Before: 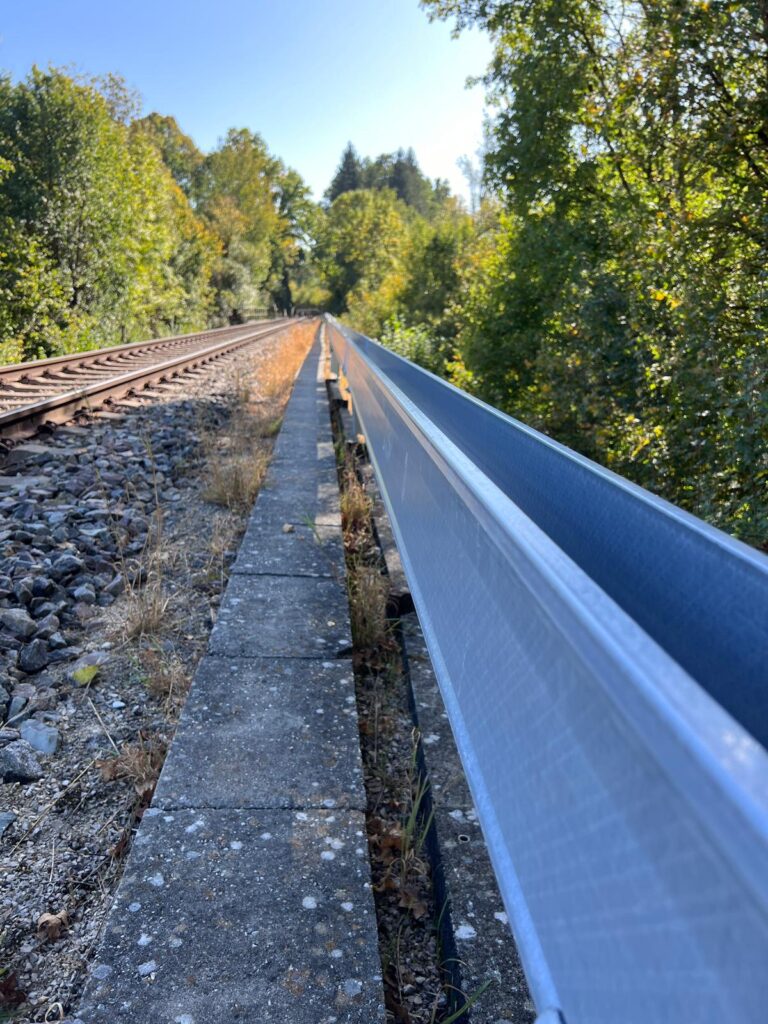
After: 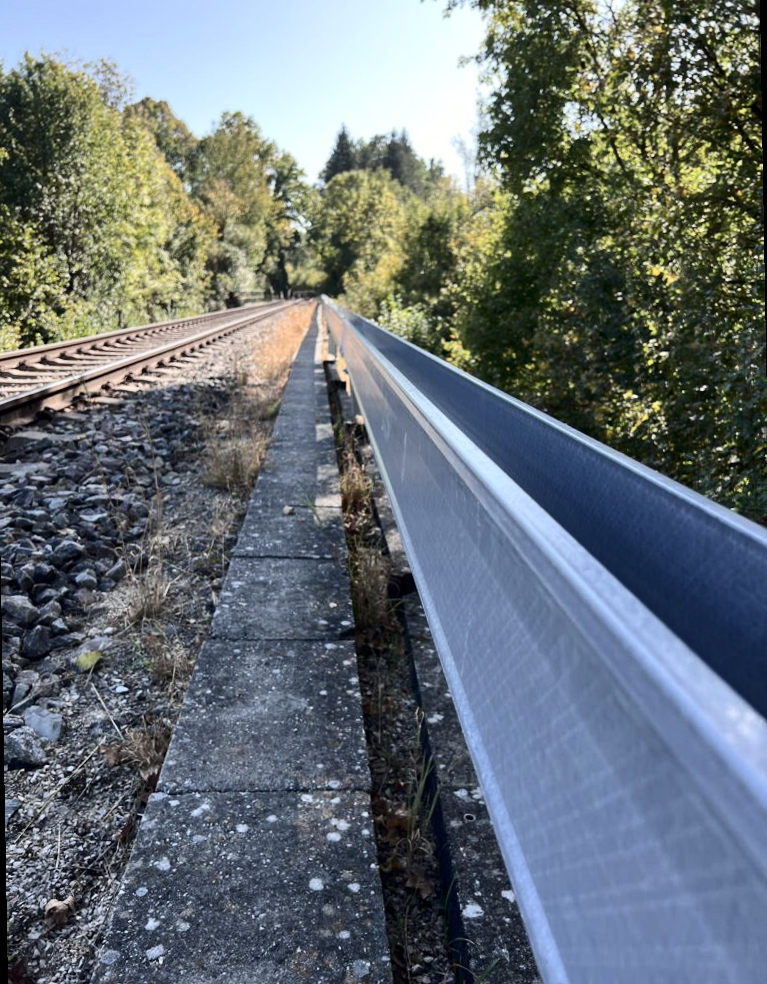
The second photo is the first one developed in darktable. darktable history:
rotate and perspective: rotation -1°, crop left 0.011, crop right 0.989, crop top 0.025, crop bottom 0.975
contrast brightness saturation: contrast 0.25, saturation -0.31
contrast equalizer: y [[0.5 ×6], [0.5 ×6], [0.5, 0.5, 0.501, 0.545, 0.707, 0.863], [0 ×6], [0 ×6]]
